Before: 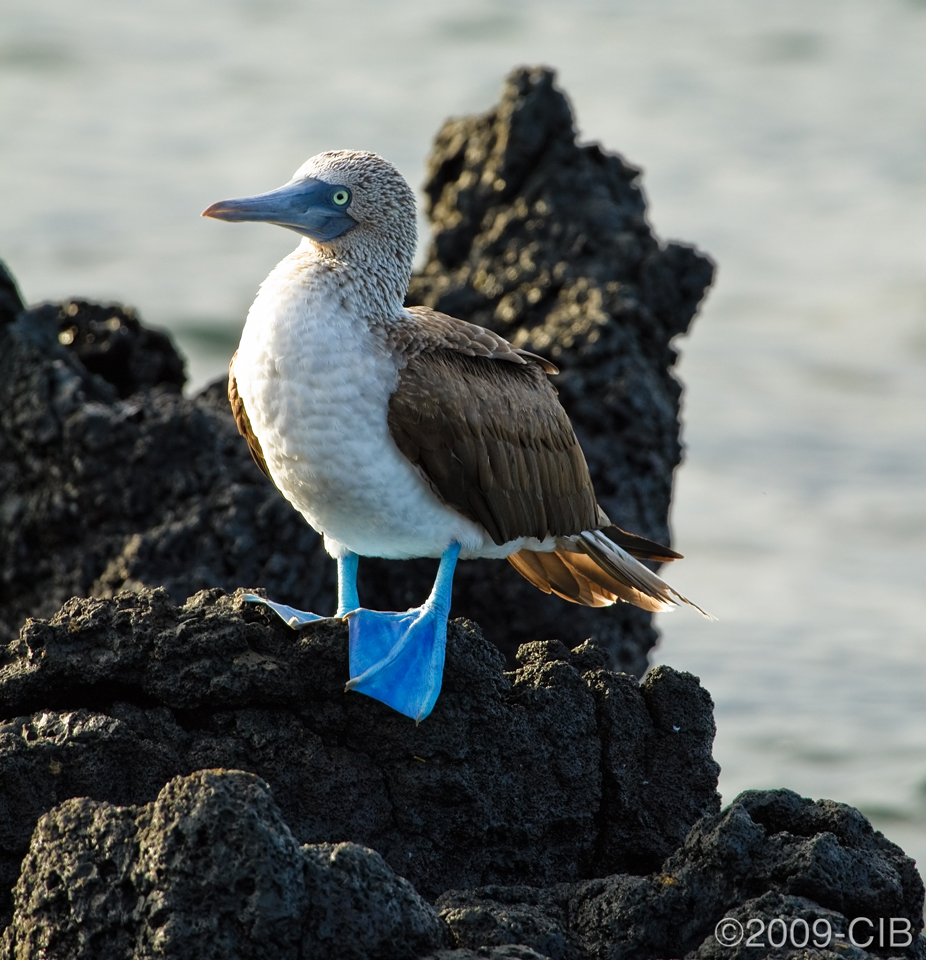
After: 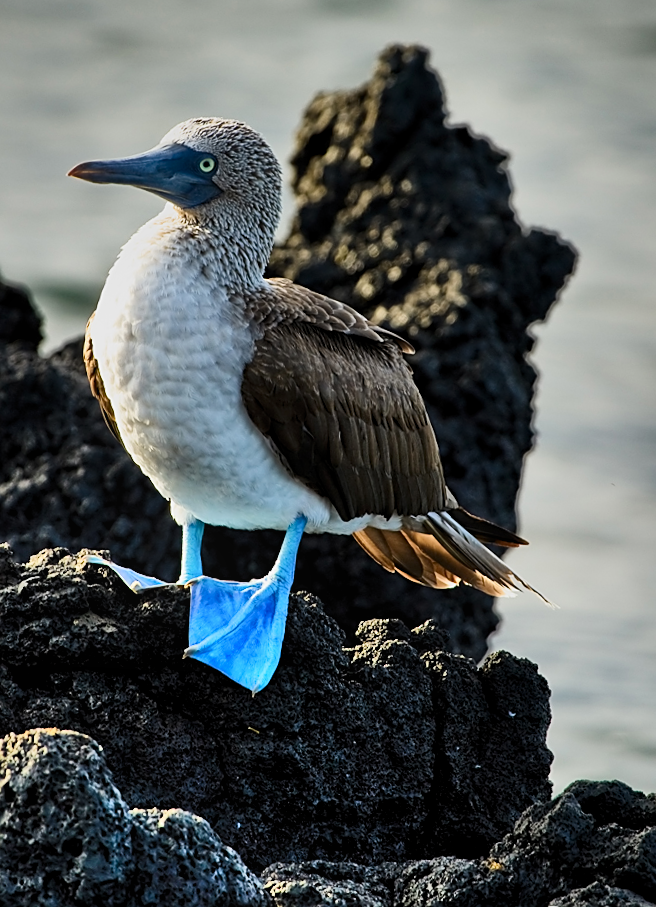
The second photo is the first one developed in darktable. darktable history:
levels: levels [0.016, 0.5, 0.996]
sharpen: on, module defaults
contrast brightness saturation: contrast 0.22
crop and rotate: angle -3.27°, left 14.277%, top 0.028%, right 10.766%, bottom 0.028%
shadows and highlights: shadows 80.73, white point adjustment -9.07, highlights -61.46, soften with gaussian
bloom: size 9%, threshold 100%, strength 7%
